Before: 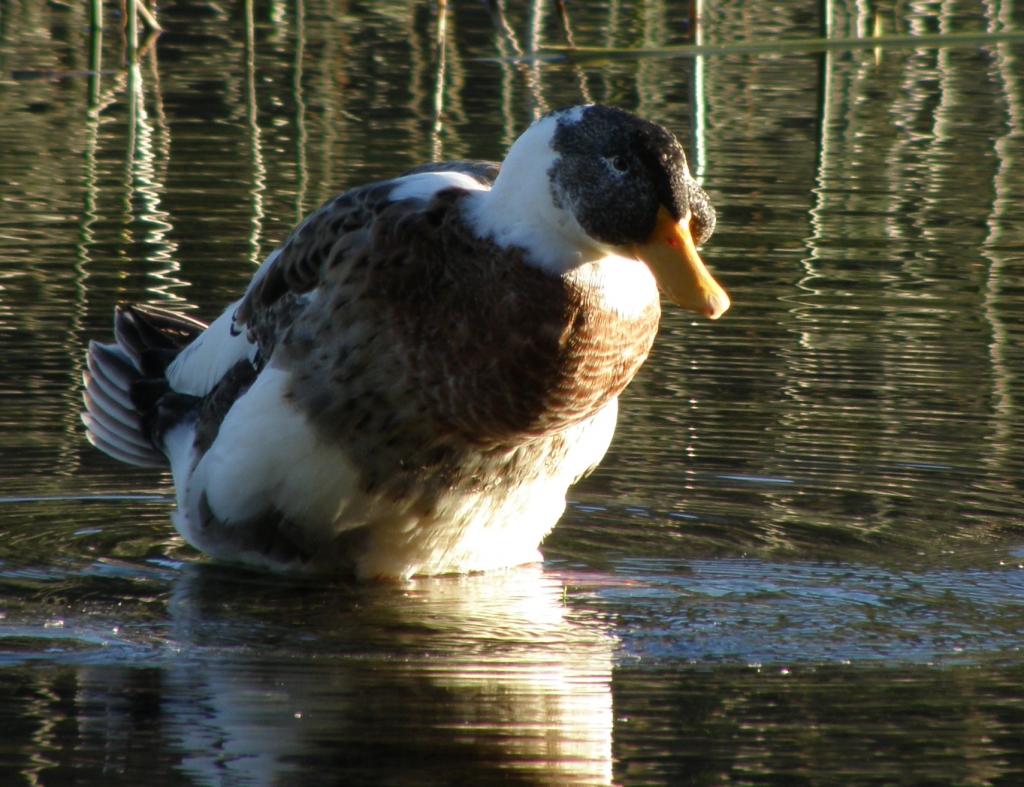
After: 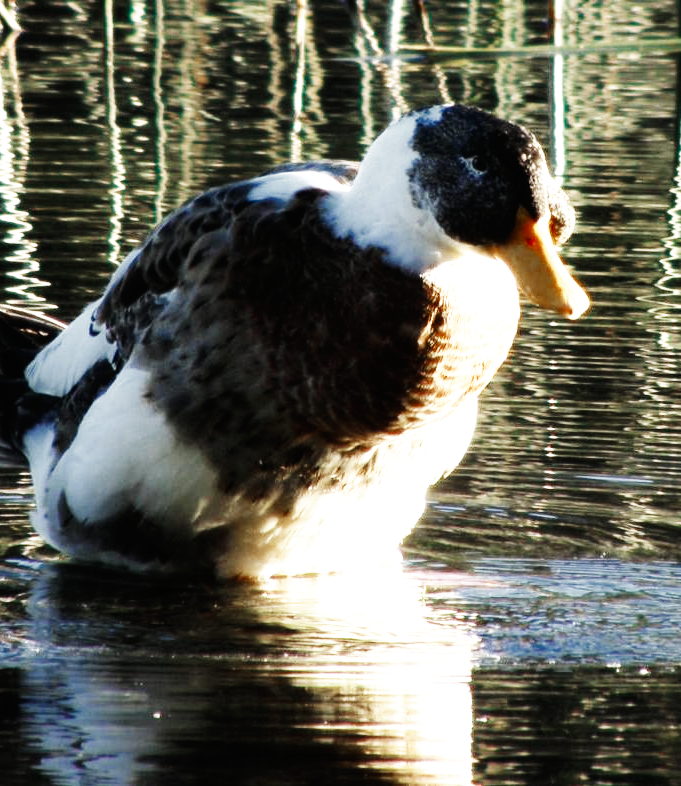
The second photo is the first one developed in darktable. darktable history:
crop and rotate: left 13.837%, right 19.658%
base curve: curves: ch0 [(0, 0) (0.007, 0.004) (0.027, 0.03) (0.046, 0.07) (0.207, 0.54) (0.442, 0.872) (0.673, 0.972) (1, 1)], exposure shift 0.01, preserve colors none
tone equalizer: -8 EV -0.714 EV, -7 EV -0.678 EV, -6 EV -0.563 EV, -5 EV -0.399 EV, -3 EV 0.391 EV, -2 EV 0.6 EV, -1 EV 0.695 EV, +0 EV 0.729 EV
color zones: curves: ch0 [(0, 0.5) (0.125, 0.4) (0.25, 0.5) (0.375, 0.4) (0.5, 0.4) (0.625, 0.35) (0.75, 0.35) (0.875, 0.5)]; ch1 [(0, 0.35) (0.125, 0.45) (0.25, 0.35) (0.375, 0.35) (0.5, 0.35) (0.625, 0.35) (0.75, 0.45) (0.875, 0.35)]; ch2 [(0, 0.6) (0.125, 0.5) (0.25, 0.5) (0.375, 0.6) (0.5, 0.6) (0.625, 0.5) (0.75, 0.5) (0.875, 0.5)], mix 28.16%
